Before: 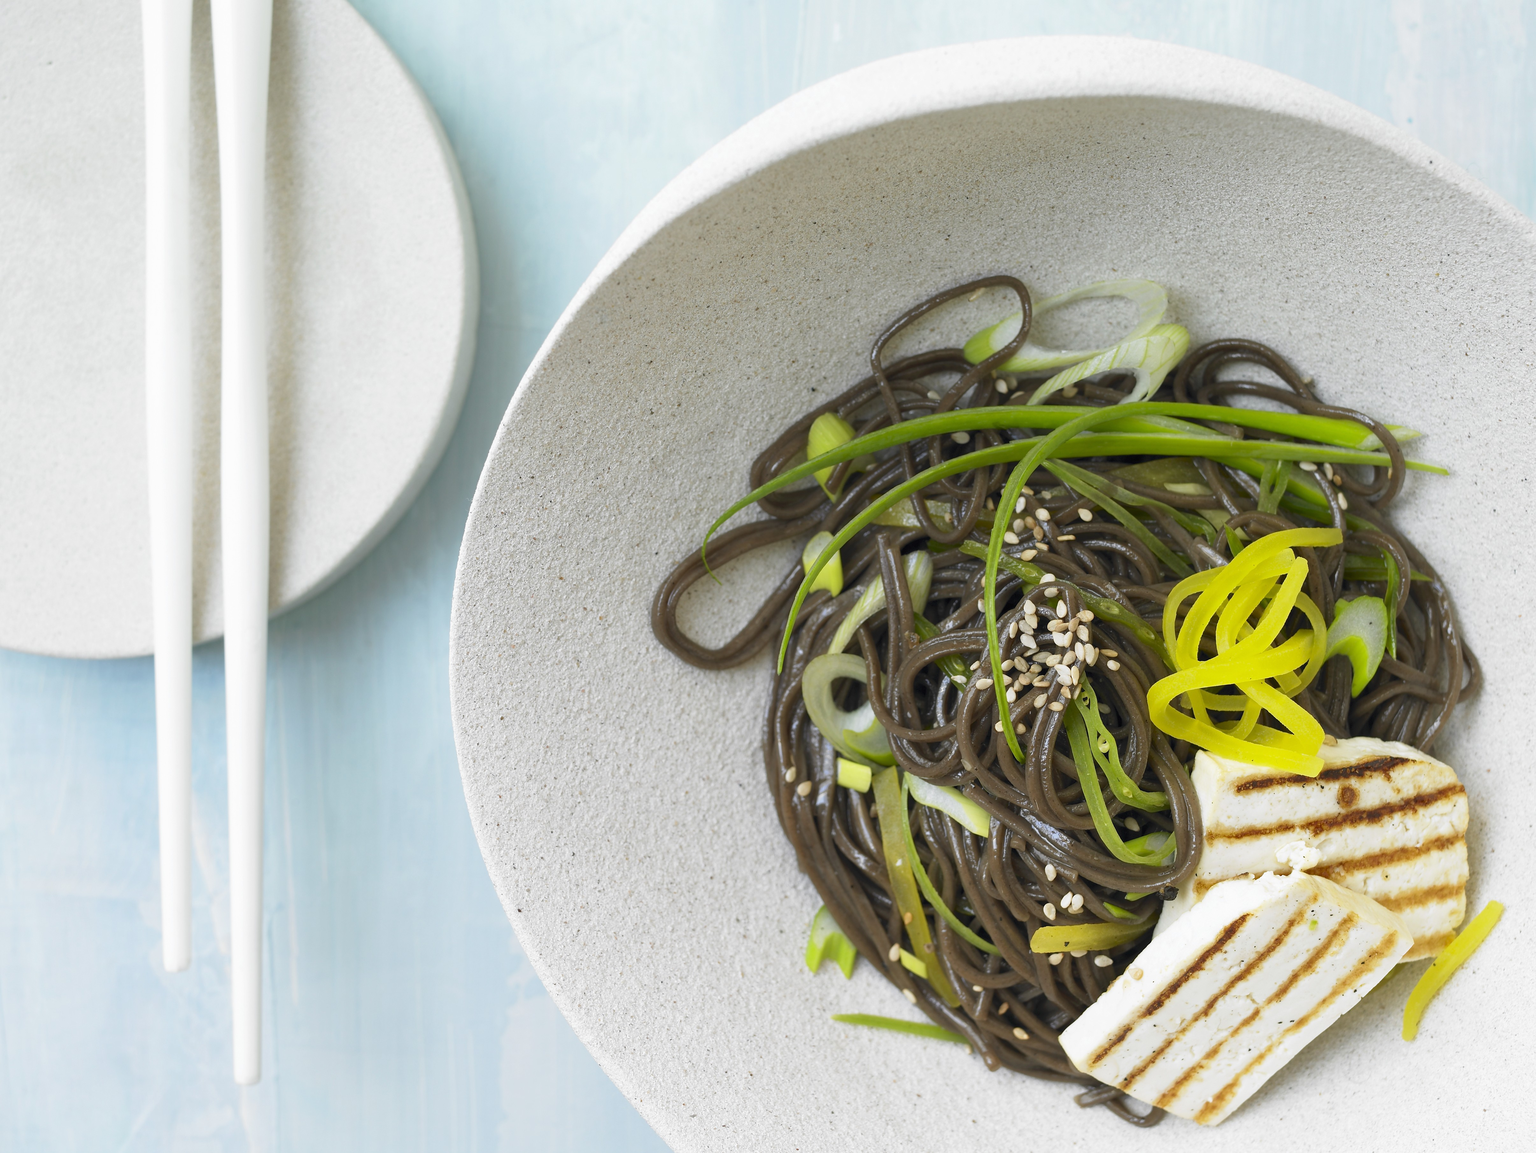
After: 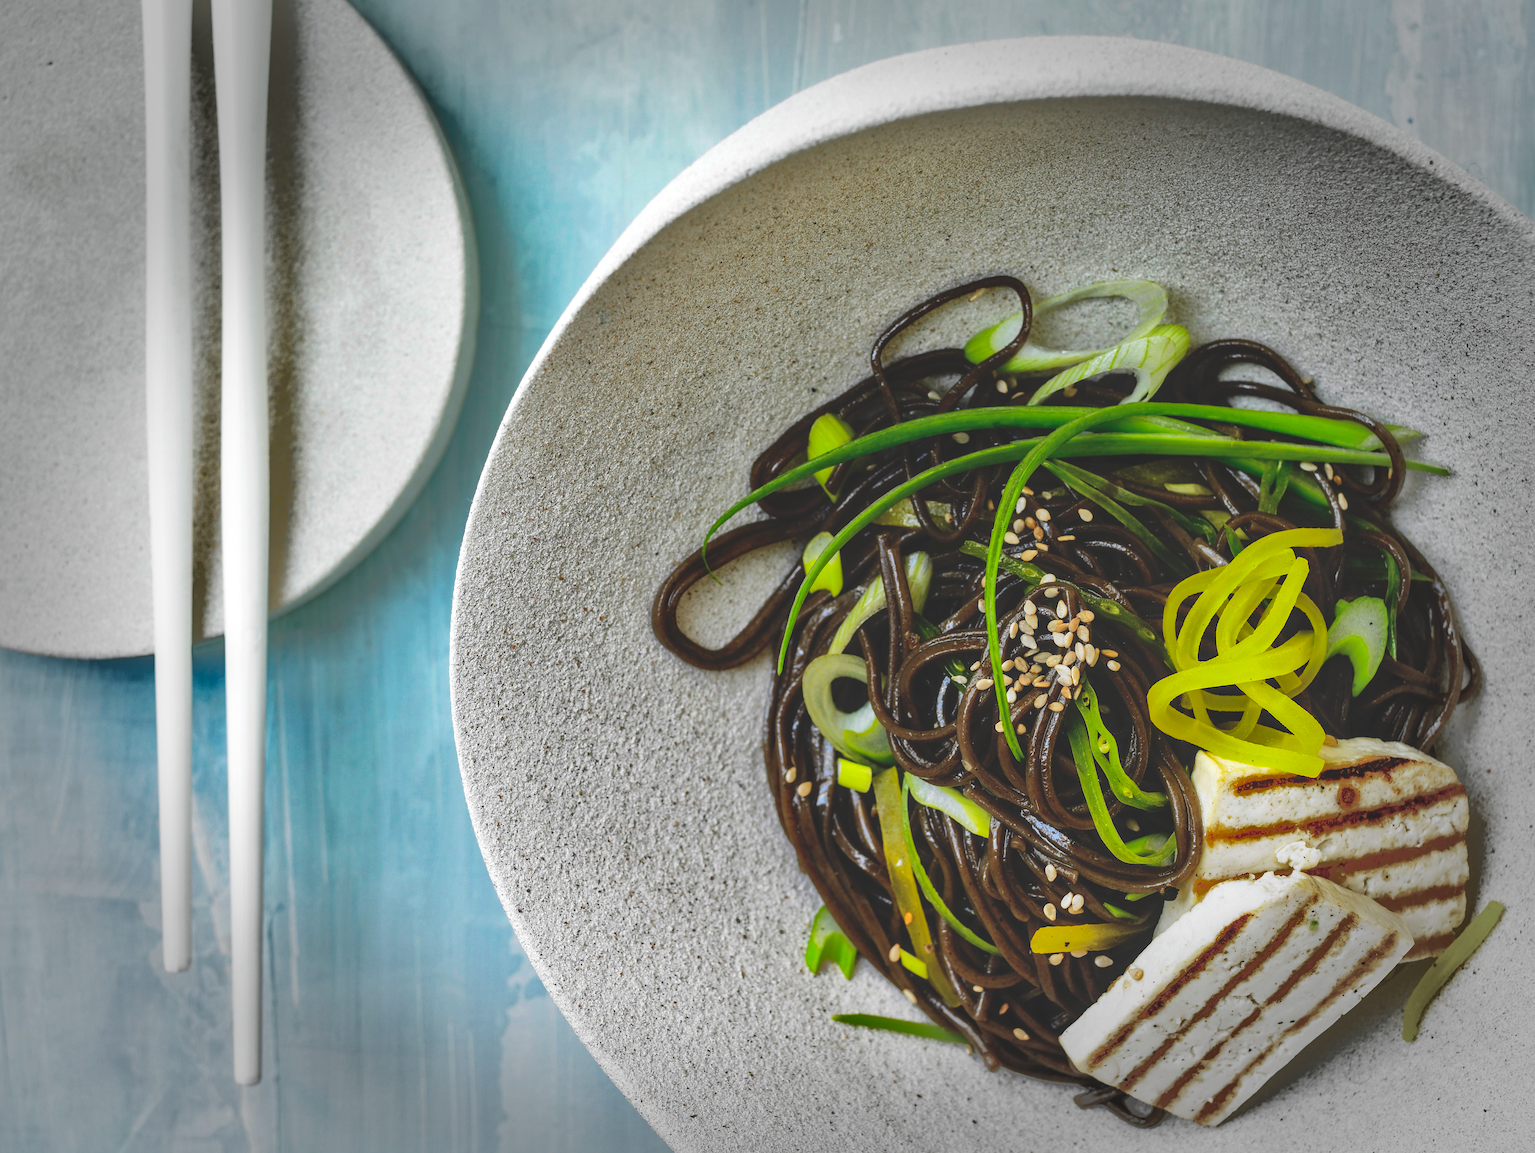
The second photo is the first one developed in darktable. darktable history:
local contrast: detail 130%
base curve: curves: ch0 [(0, 0.02) (0.083, 0.036) (1, 1)], preserve colors none
contrast brightness saturation: contrast 0.2, brightness 0.16, saturation 0.22
vignetting: fall-off start 65.92%, fall-off radius 39.65%, automatic ratio true, width/height ratio 0.672, dithering 8-bit output, unbound false
shadows and highlights: shadows 24.81, highlights -71.41, highlights color adjustment 31.45%
